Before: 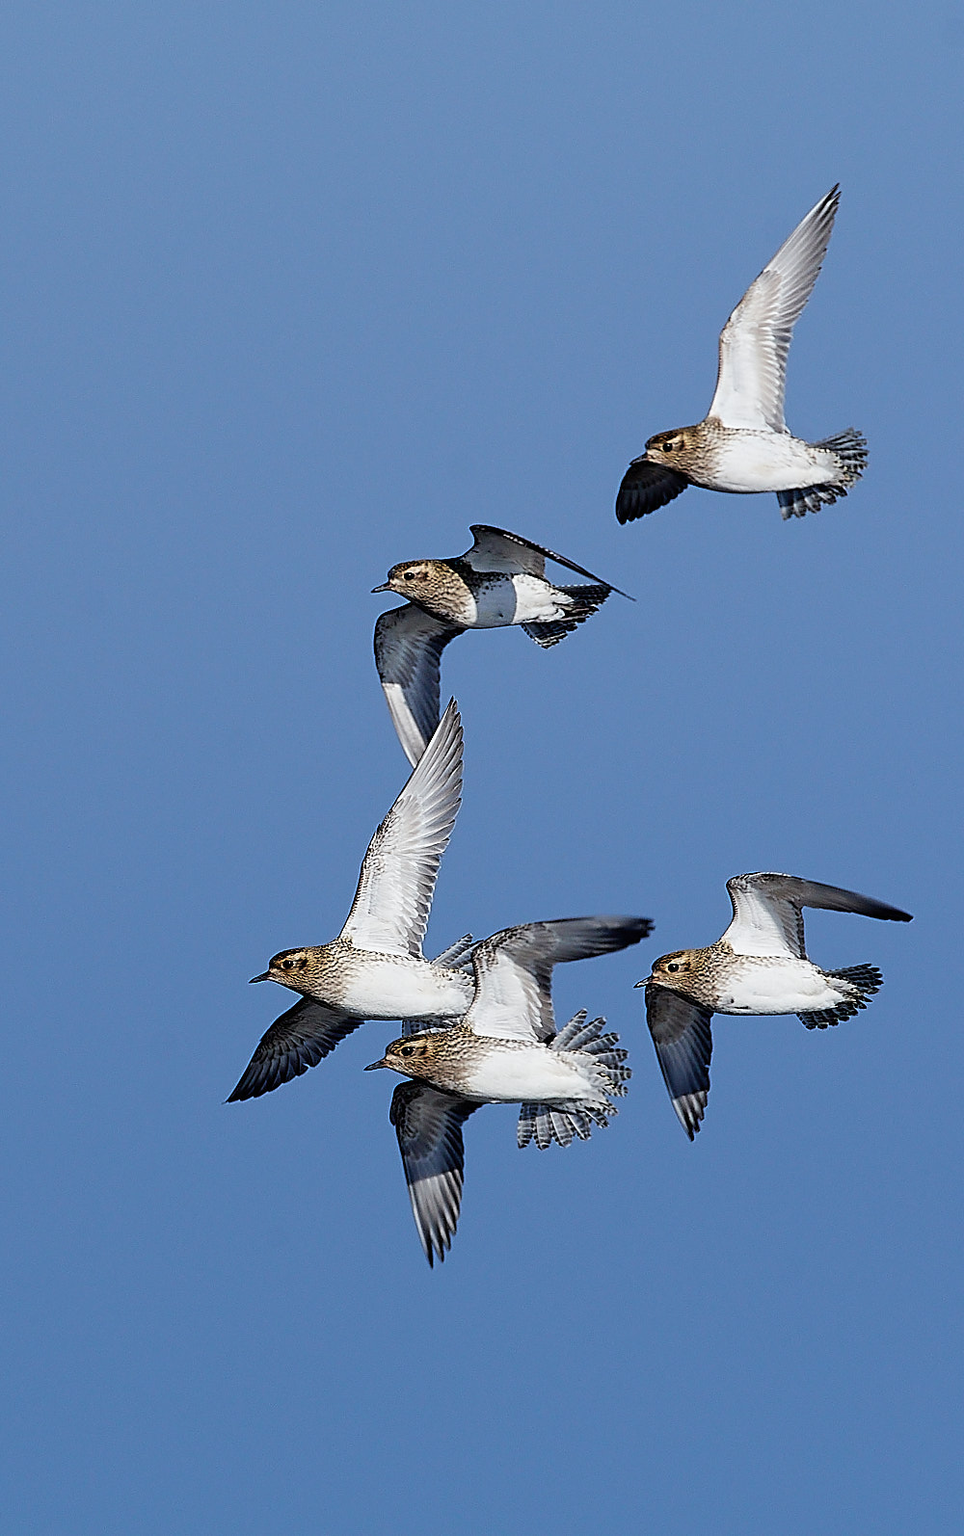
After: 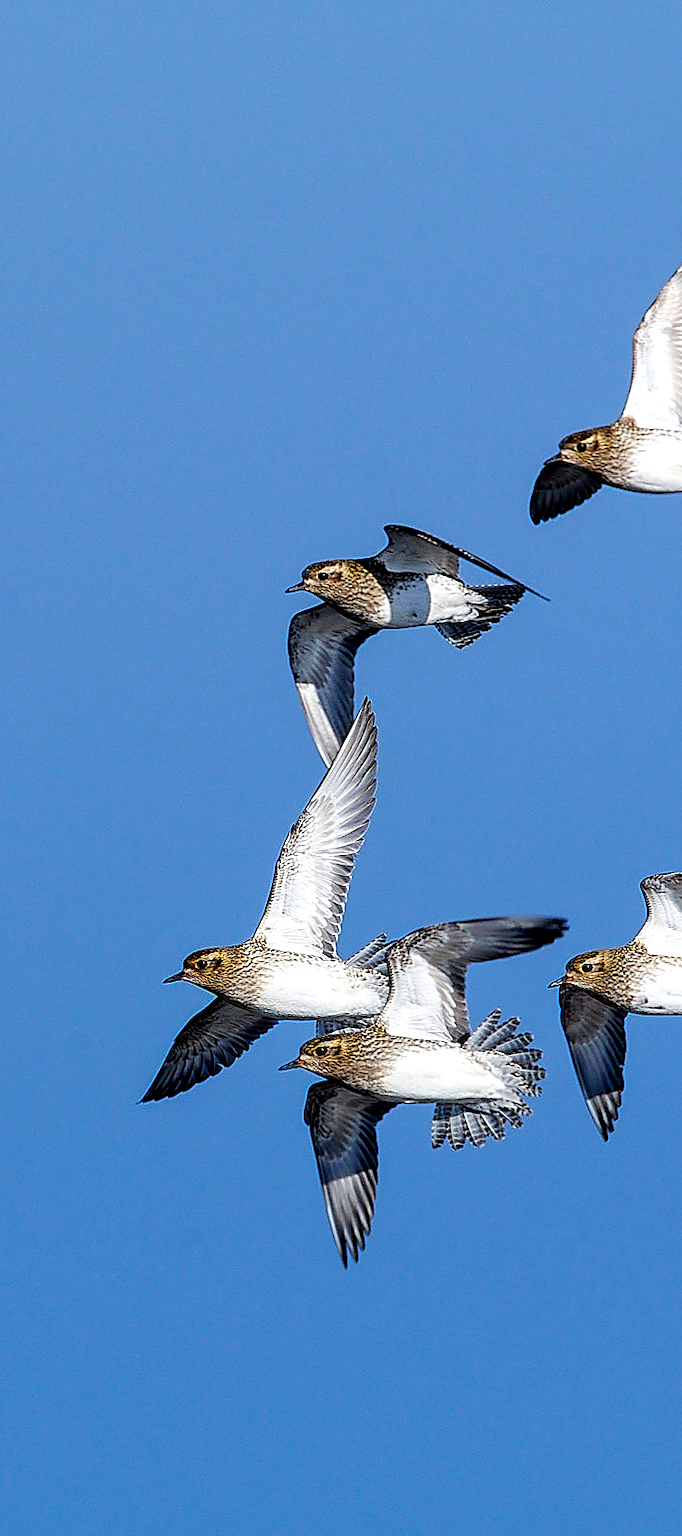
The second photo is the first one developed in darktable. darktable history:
color balance rgb: perceptual saturation grading › global saturation 36.415%, perceptual brilliance grading › highlights 7.328%, perceptual brilliance grading › mid-tones 3.508%, perceptual brilliance grading › shadows 2.488%, global vibrance 11.054%
crop and rotate: left 8.99%, right 20.144%
local contrast: detail 130%
